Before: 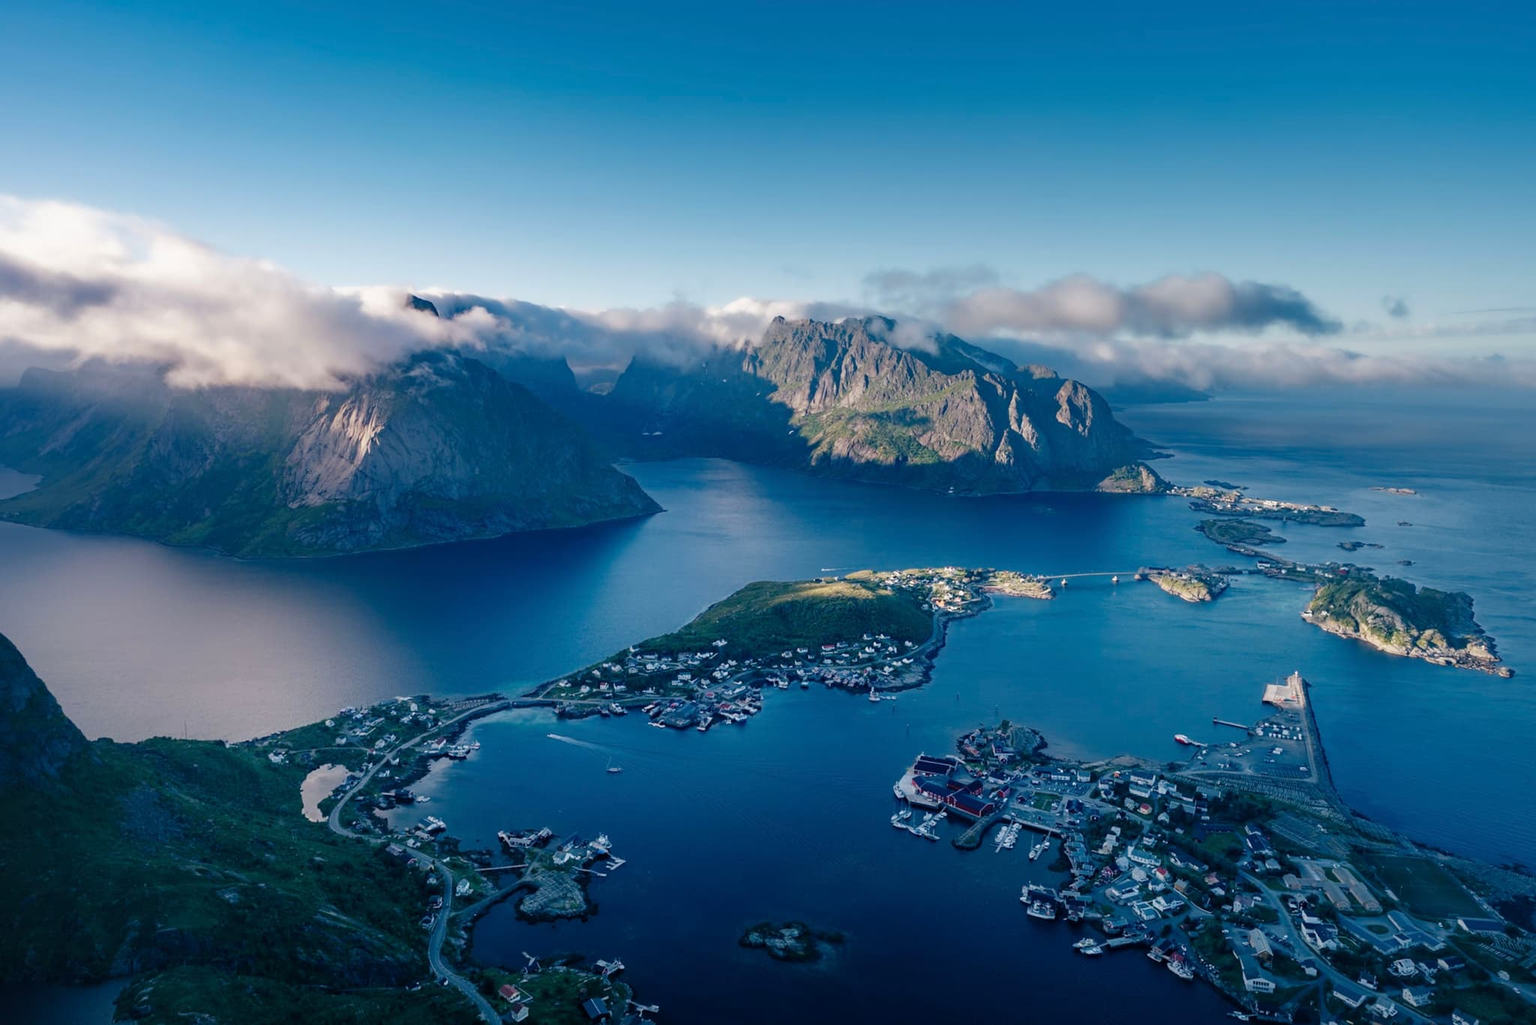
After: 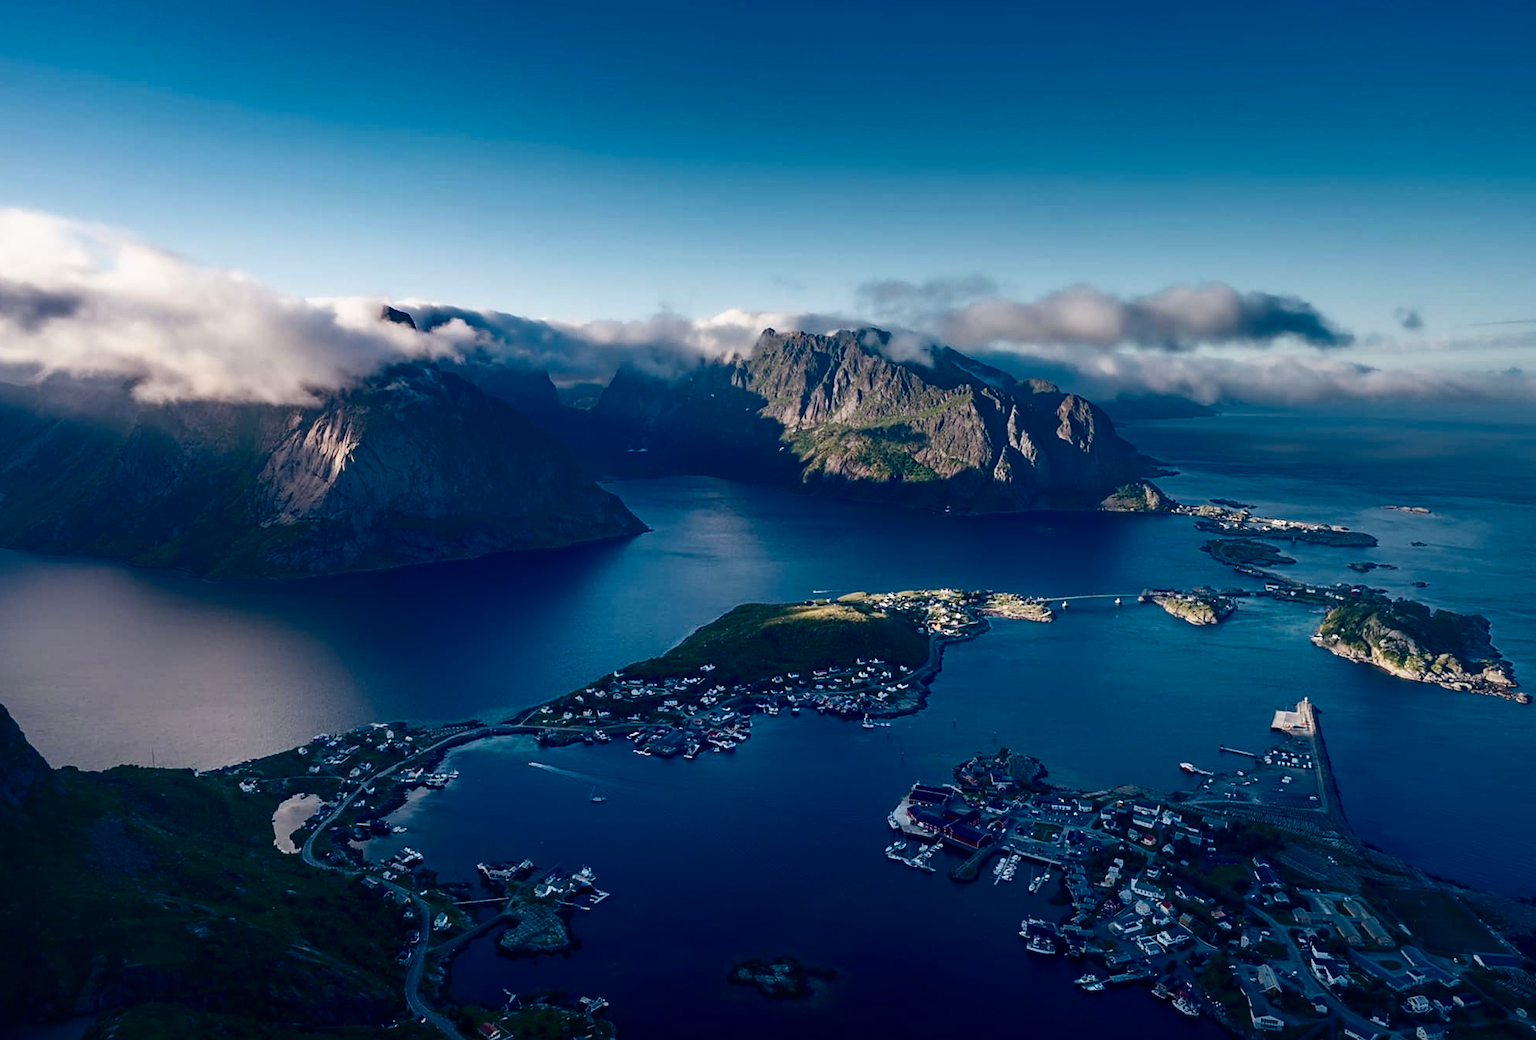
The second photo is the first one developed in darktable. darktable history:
crop and rotate: left 2.536%, right 1.107%, bottom 2.246%
sharpen: amount 0.2
contrast brightness saturation: contrast 0.19, brightness -0.24, saturation 0.11
